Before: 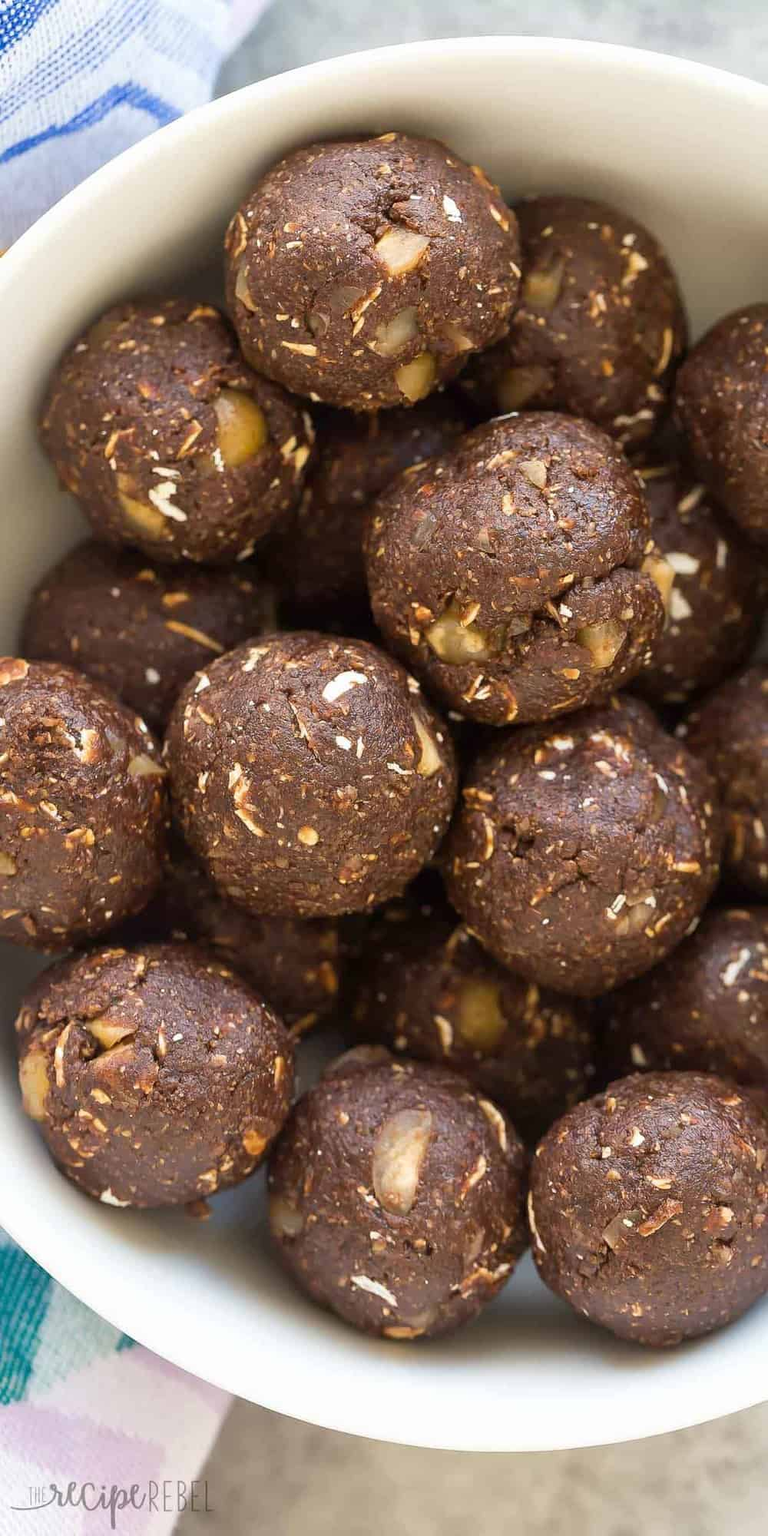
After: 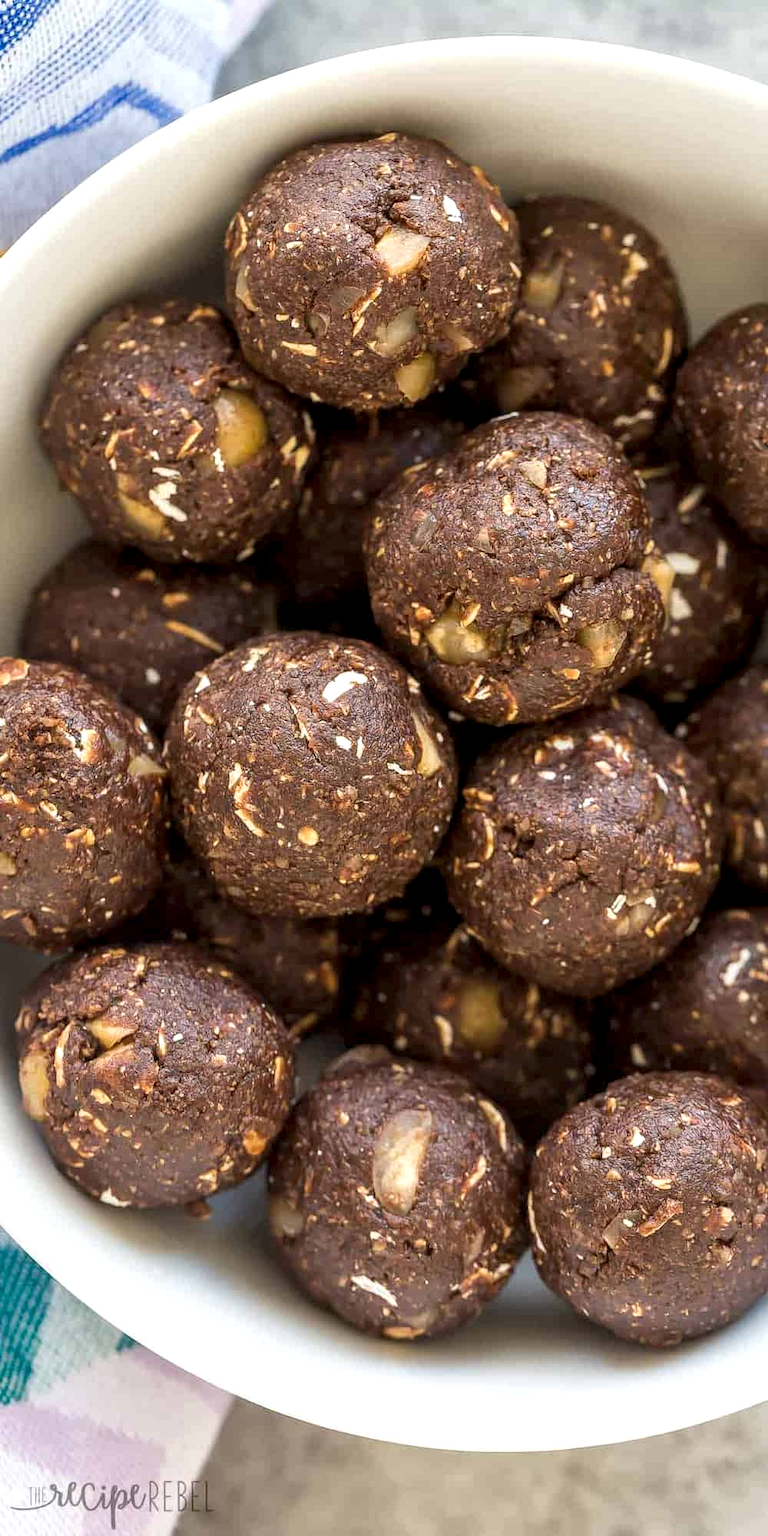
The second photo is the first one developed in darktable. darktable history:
local contrast: highlights 62%, detail 143%, midtone range 0.423
